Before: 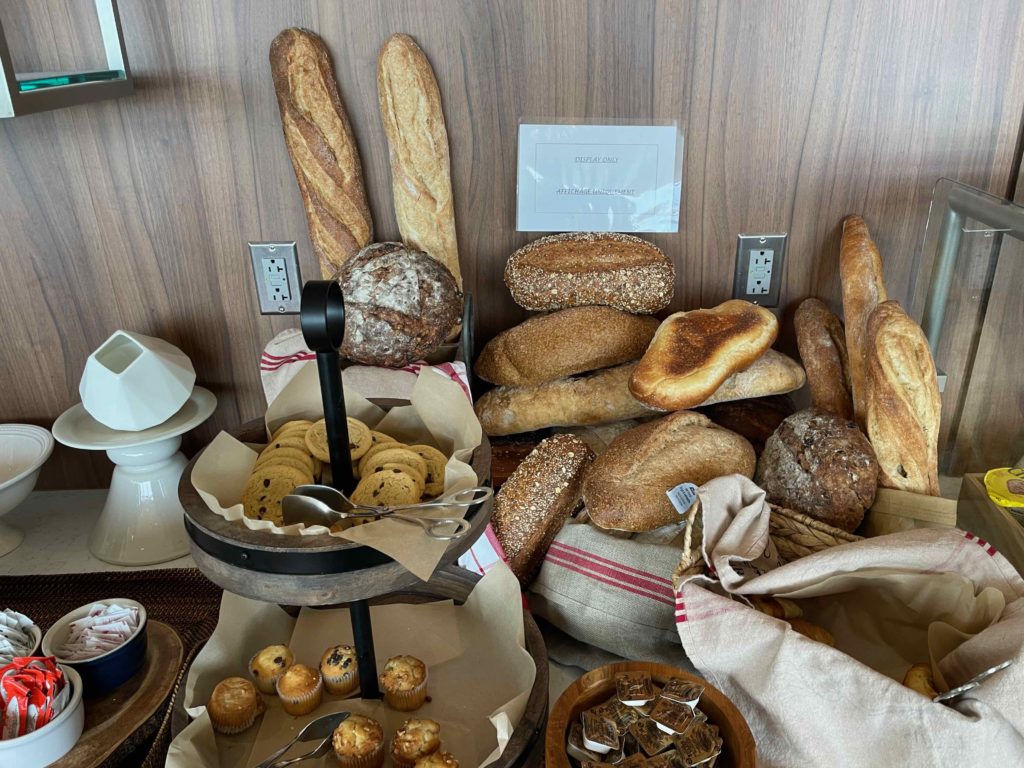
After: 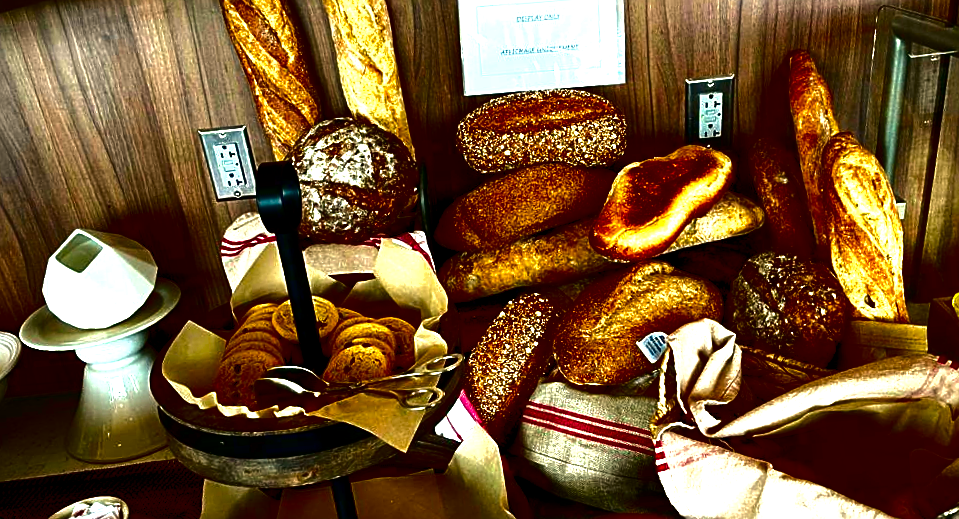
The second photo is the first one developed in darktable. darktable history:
shadows and highlights: shadows -20, white point adjustment -2, highlights -35
crop and rotate: left 1.814%, top 12.818%, right 0.25%, bottom 9.225%
white balance: red 1.045, blue 0.932
contrast brightness saturation: brightness -1, saturation 1
sharpen: on, module defaults
exposure: black level correction 0, exposure 0.5 EV, compensate highlight preservation false
tone equalizer: -8 EV -0.75 EV, -7 EV -0.7 EV, -6 EV -0.6 EV, -5 EV -0.4 EV, -3 EV 0.4 EV, -2 EV 0.6 EV, -1 EV 0.7 EV, +0 EV 0.75 EV, edges refinement/feathering 500, mask exposure compensation -1.57 EV, preserve details no
rotate and perspective: rotation -5°, crop left 0.05, crop right 0.952, crop top 0.11, crop bottom 0.89
